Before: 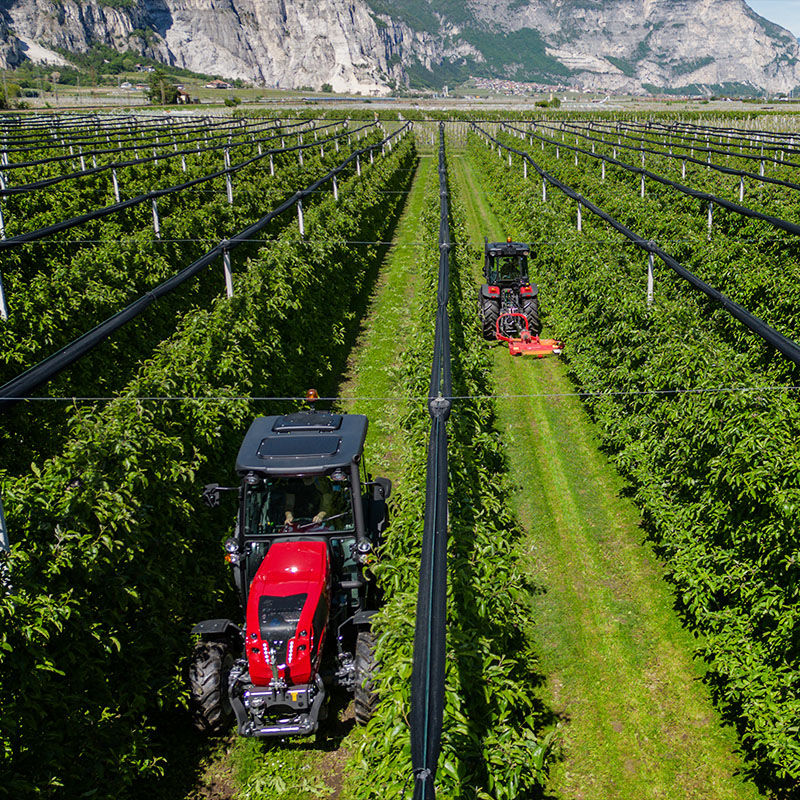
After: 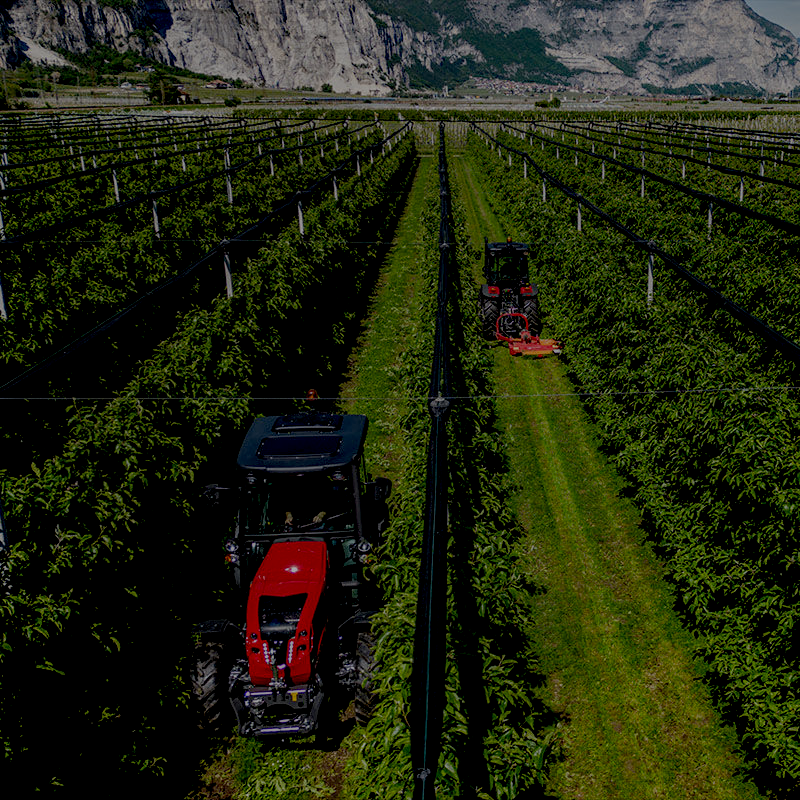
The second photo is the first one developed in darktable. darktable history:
tone equalizer: -8 EV -2 EV, -7 EV -2 EV, -6 EV -2 EV, -5 EV -2 EV, -4 EV -2 EV, -3 EV -2 EV, -2 EV -2 EV, -1 EV -1.63 EV, +0 EV -2 EV
local contrast: on, module defaults
exposure: black level correction 0.056, exposure -0.039 EV, compensate highlight preservation false
